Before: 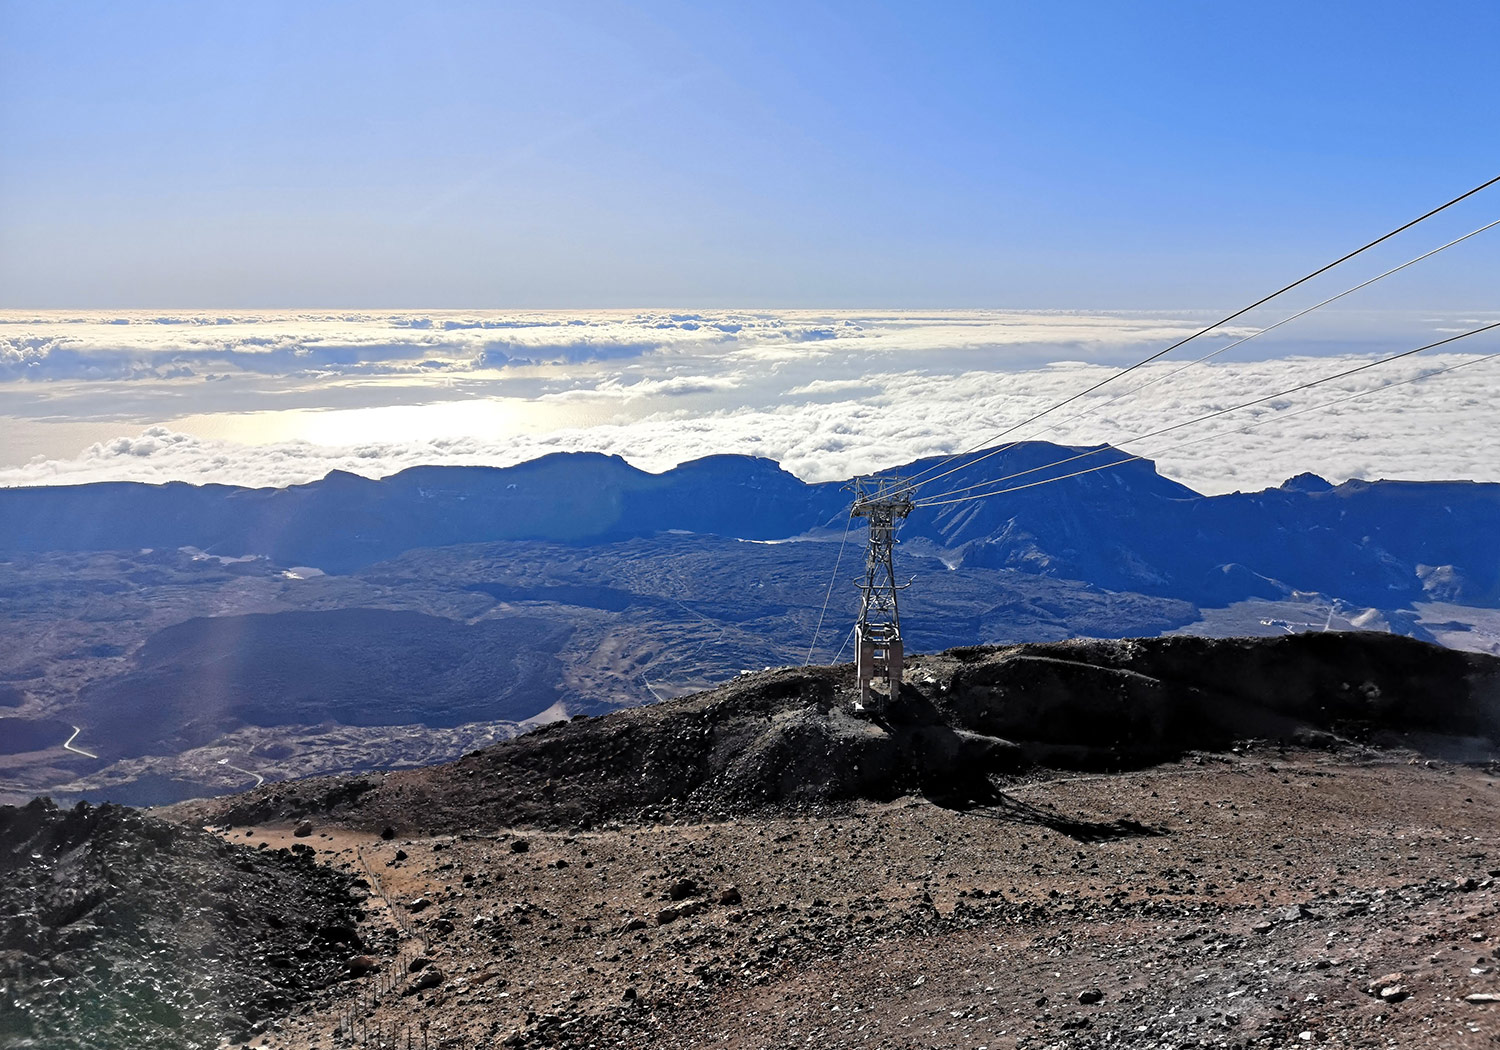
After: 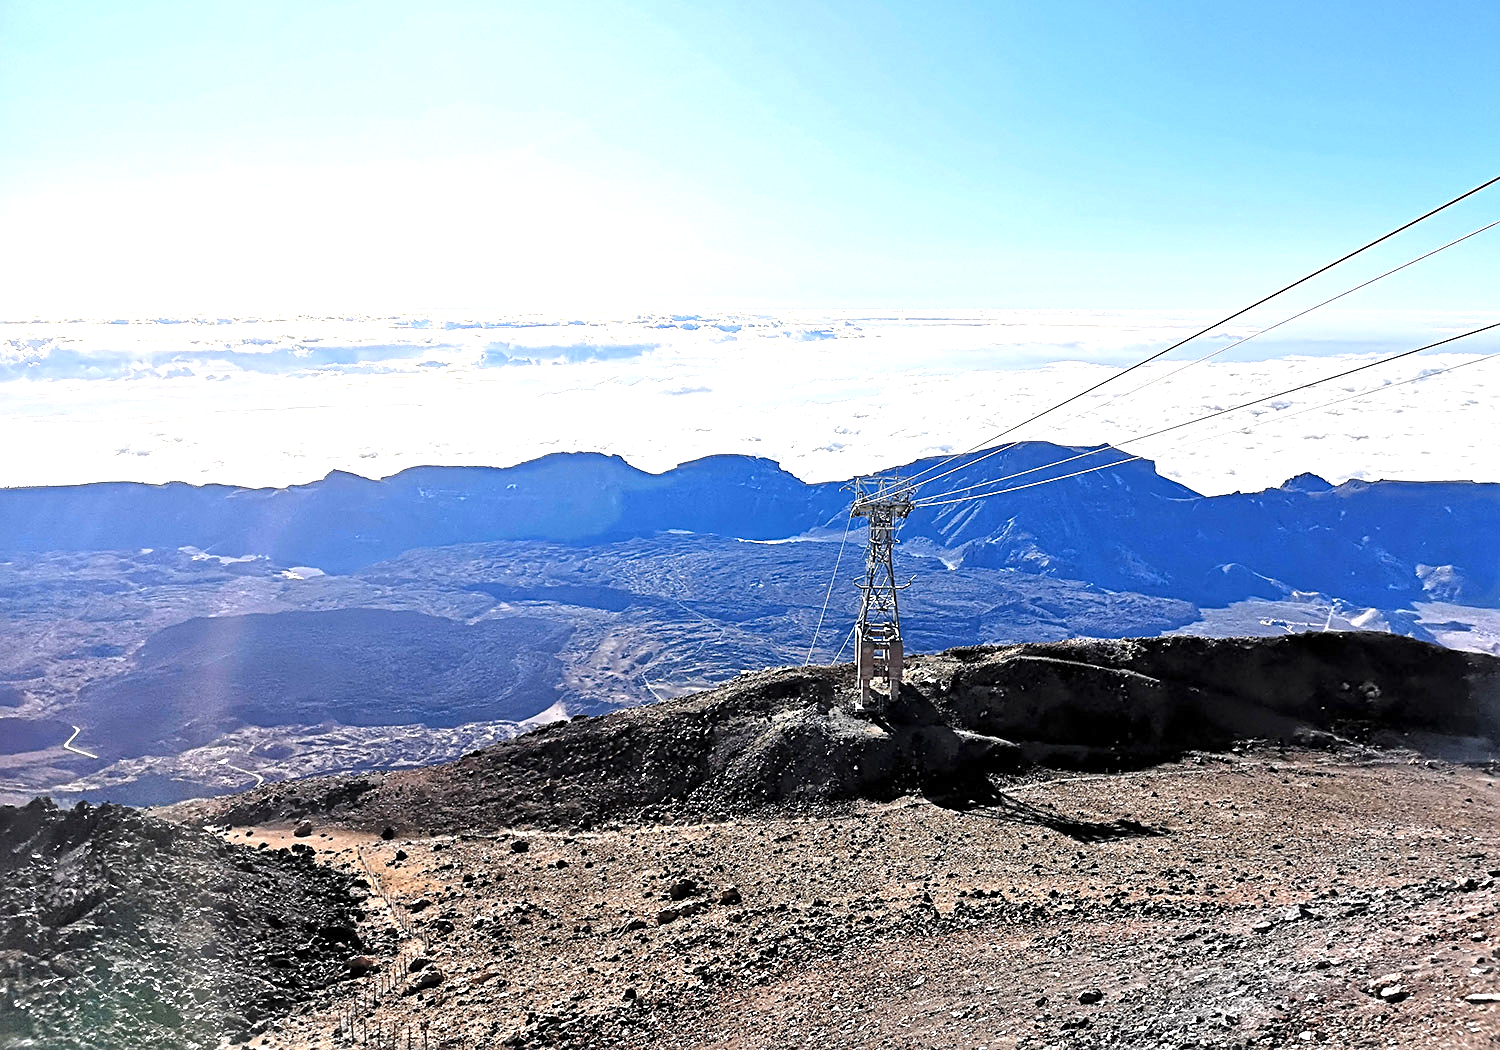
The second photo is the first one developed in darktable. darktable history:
sharpen: on, module defaults
exposure: exposure 1.16 EV, compensate exposure bias true, compensate highlight preservation false
rotate and perspective: automatic cropping off
